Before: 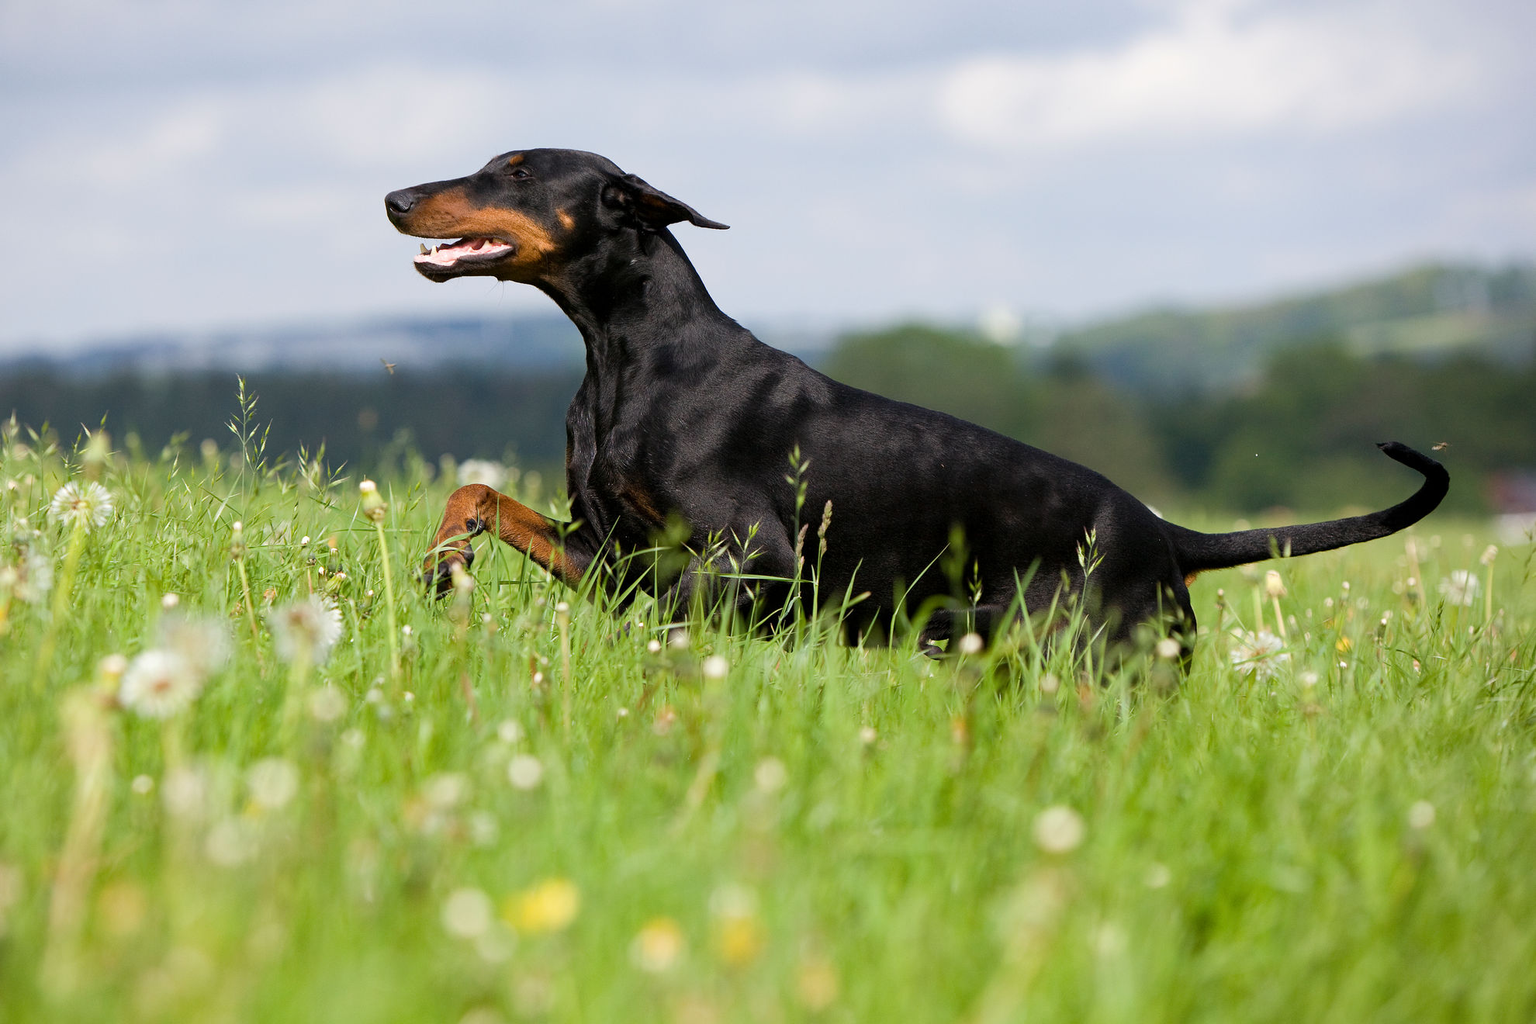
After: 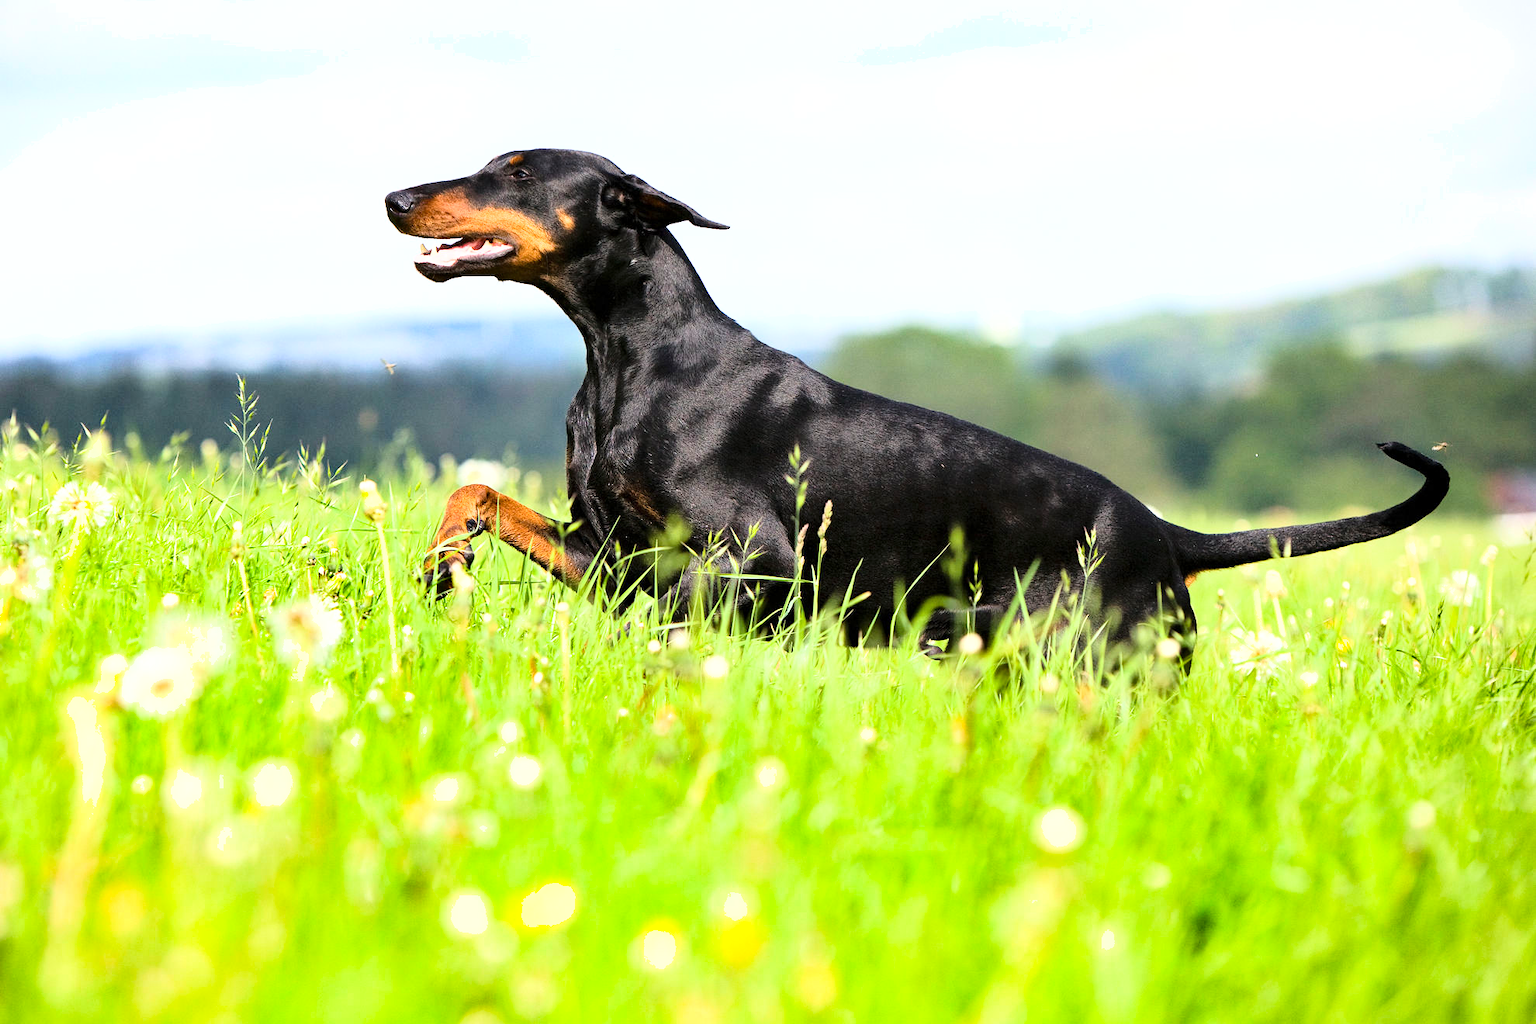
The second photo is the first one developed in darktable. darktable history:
exposure: exposure 0.77 EV, compensate exposure bias true, compensate highlight preservation false
base curve: curves: ch0 [(0, 0) (0.028, 0.03) (0.121, 0.232) (0.46, 0.748) (0.859, 0.968) (1, 1)]
shadows and highlights: soften with gaussian
